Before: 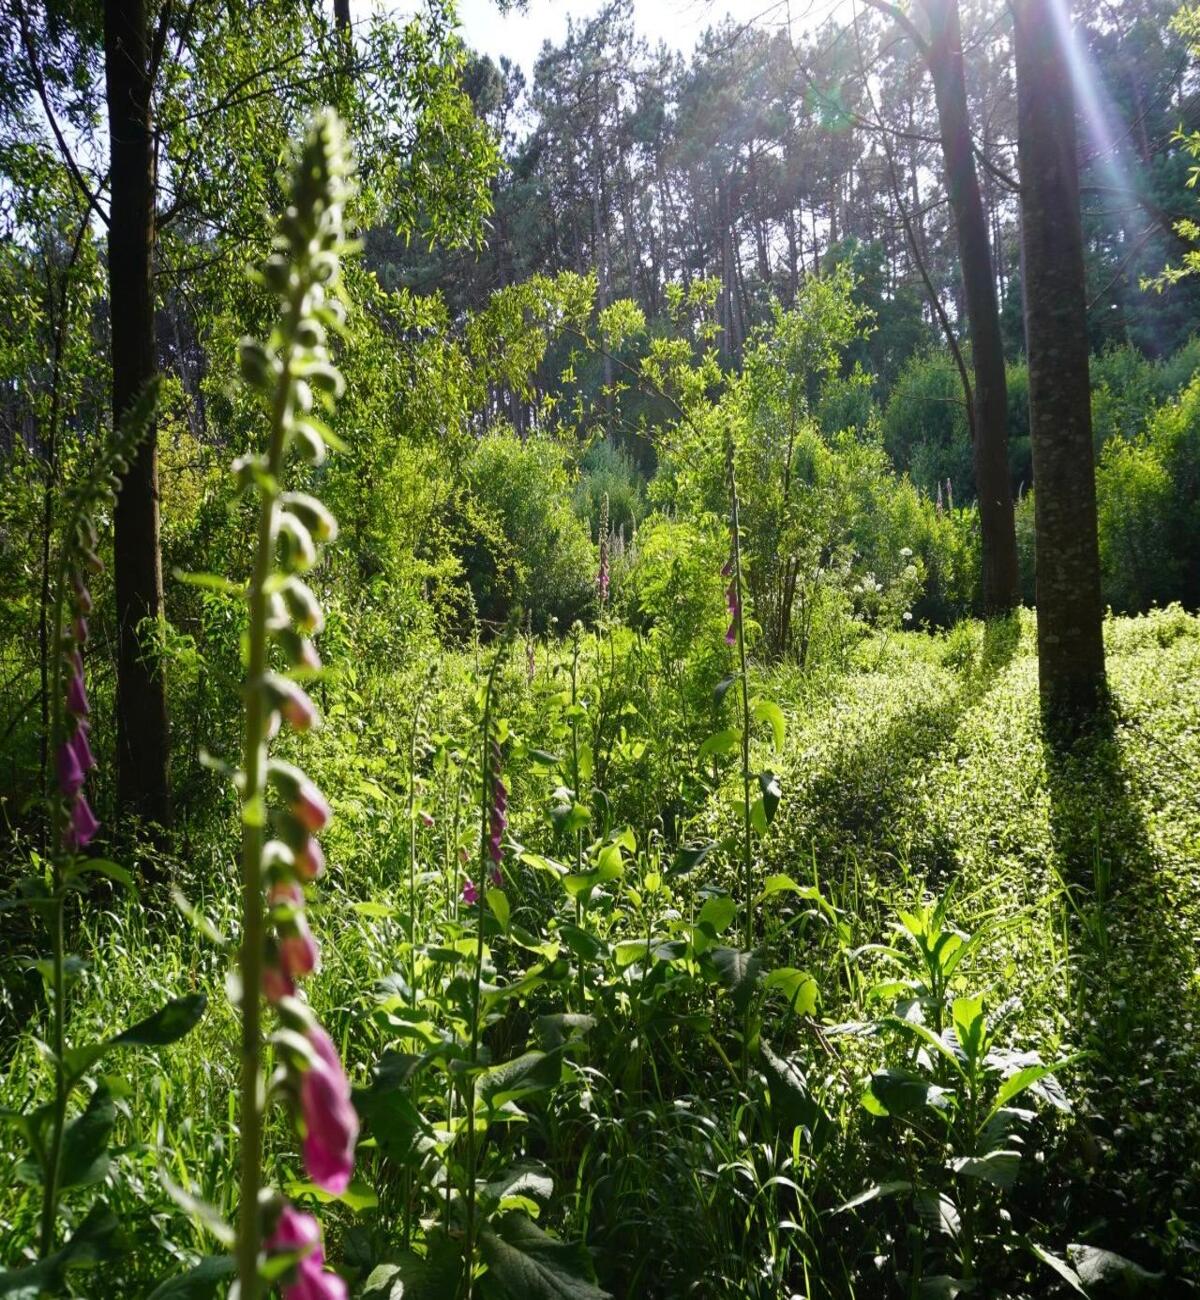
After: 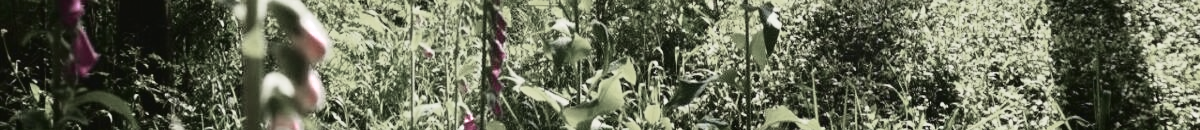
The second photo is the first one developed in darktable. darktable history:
crop and rotate: top 59.084%, bottom 30.916%
color zones: curves: ch0 [(0, 0.613) (0.01, 0.613) (0.245, 0.448) (0.498, 0.529) (0.642, 0.665) (0.879, 0.777) (0.99, 0.613)]; ch1 [(0, 0.272) (0.219, 0.127) (0.724, 0.346)]
tone curve: curves: ch0 [(0.003, 0.032) (0.037, 0.037) (0.149, 0.117) (0.297, 0.318) (0.41, 0.48) (0.541, 0.649) (0.722, 0.857) (0.875, 0.946) (1, 0.98)]; ch1 [(0, 0) (0.305, 0.325) (0.453, 0.437) (0.482, 0.474) (0.501, 0.498) (0.506, 0.503) (0.559, 0.576) (0.6, 0.635) (0.656, 0.707) (1, 1)]; ch2 [(0, 0) (0.323, 0.277) (0.408, 0.399) (0.45, 0.48) (0.499, 0.502) (0.515, 0.532) (0.573, 0.602) (0.653, 0.675) (0.75, 0.756) (1, 1)], color space Lab, independent channels, preserve colors none
